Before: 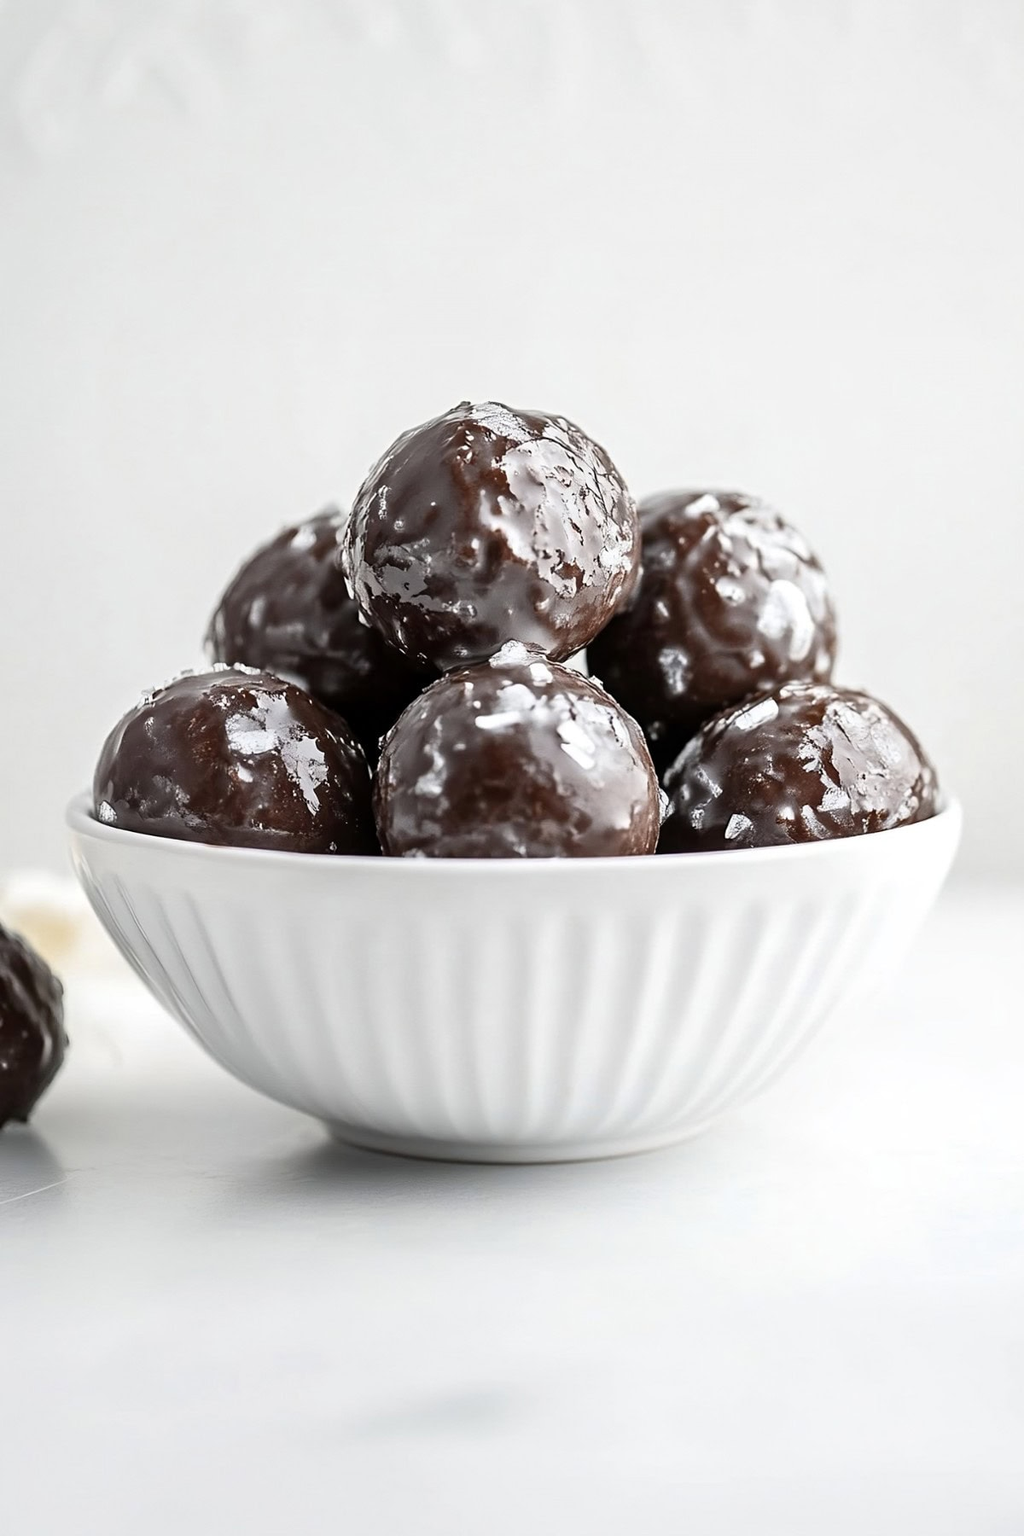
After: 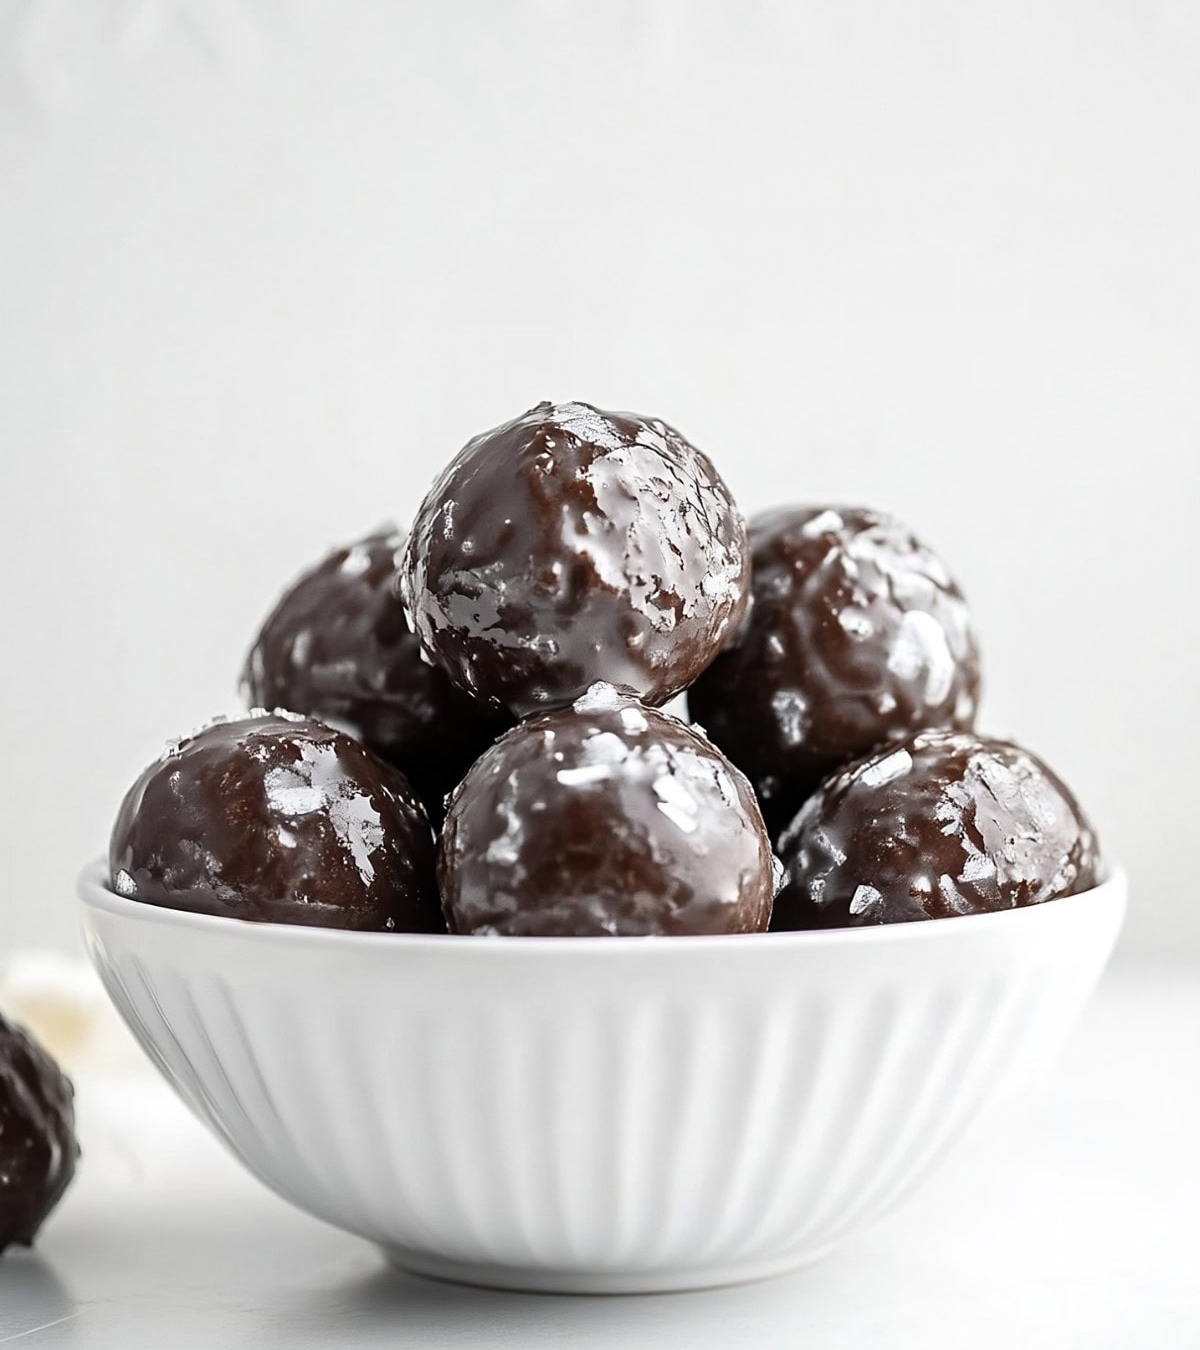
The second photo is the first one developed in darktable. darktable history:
crop: top 3.857%, bottom 21.132%
